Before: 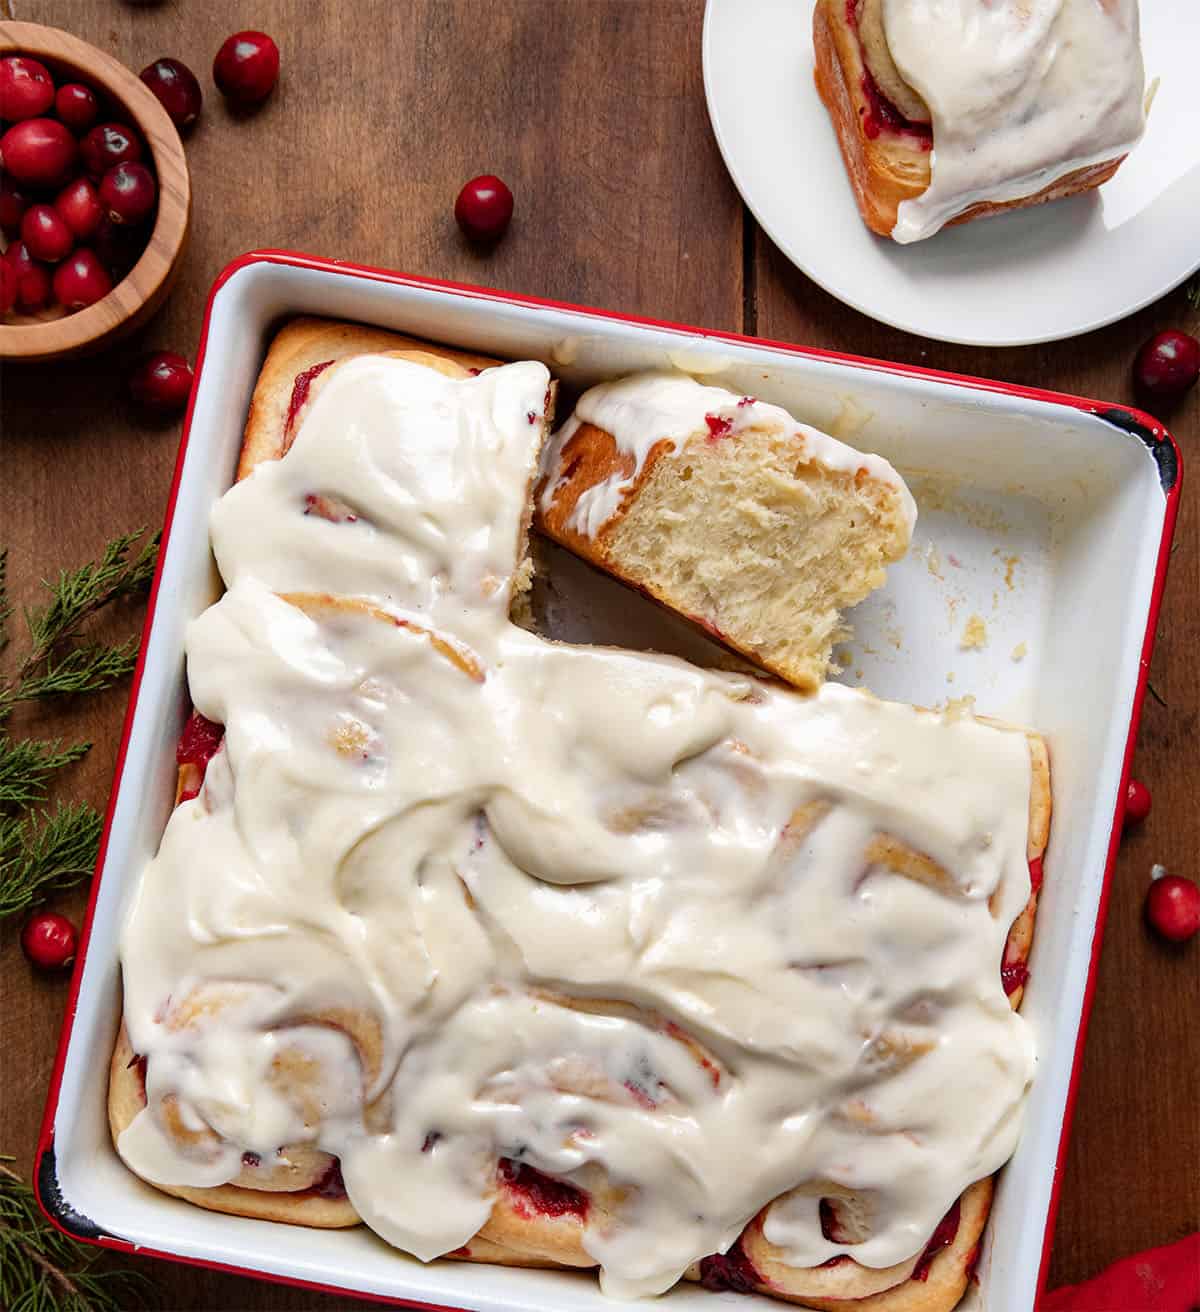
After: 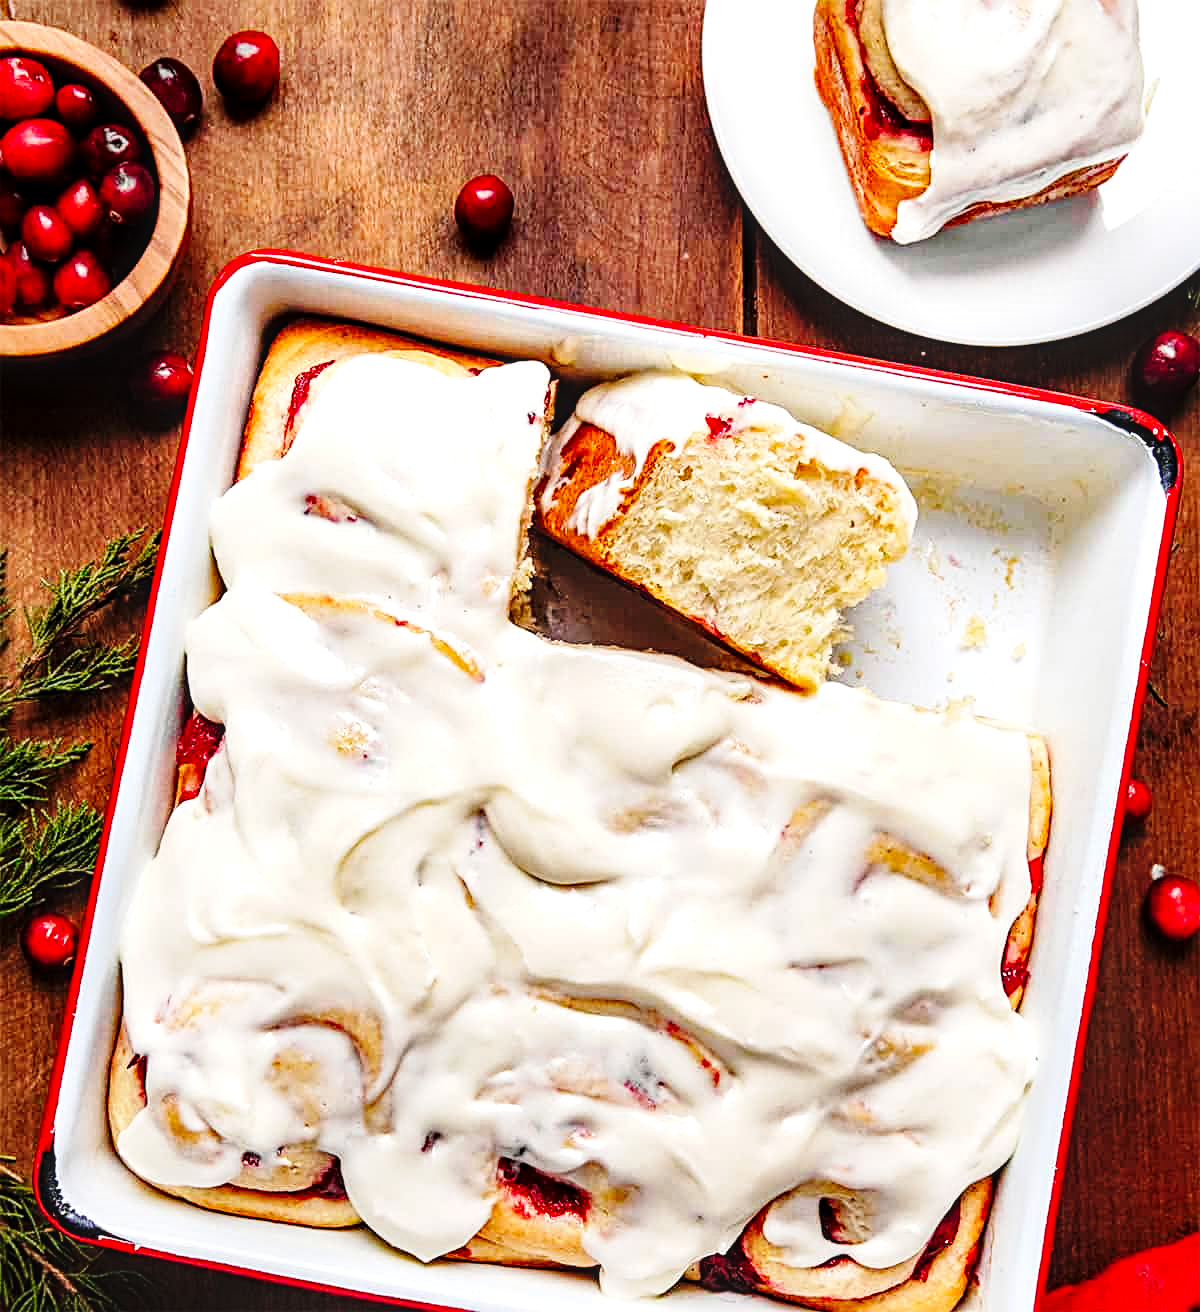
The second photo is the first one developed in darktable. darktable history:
base curve: curves: ch0 [(0, 0) (0.036, 0.025) (0.121, 0.166) (0.206, 0.329) (0.605, 0.79) (1, 1)], preserve colors none
local contrast: detail 130%
tone equalizer: -8 EV -0.436 EV, -7 EV -0.356 EV, -6 EV -0.347 EV, -5 EV -0.202 EV, -3 EV 0.203 EV, -2 EV 0.361 EV, -1 EV 0.397 EV, +0 EV 0.41 EV
sharpen: radius 3.089
